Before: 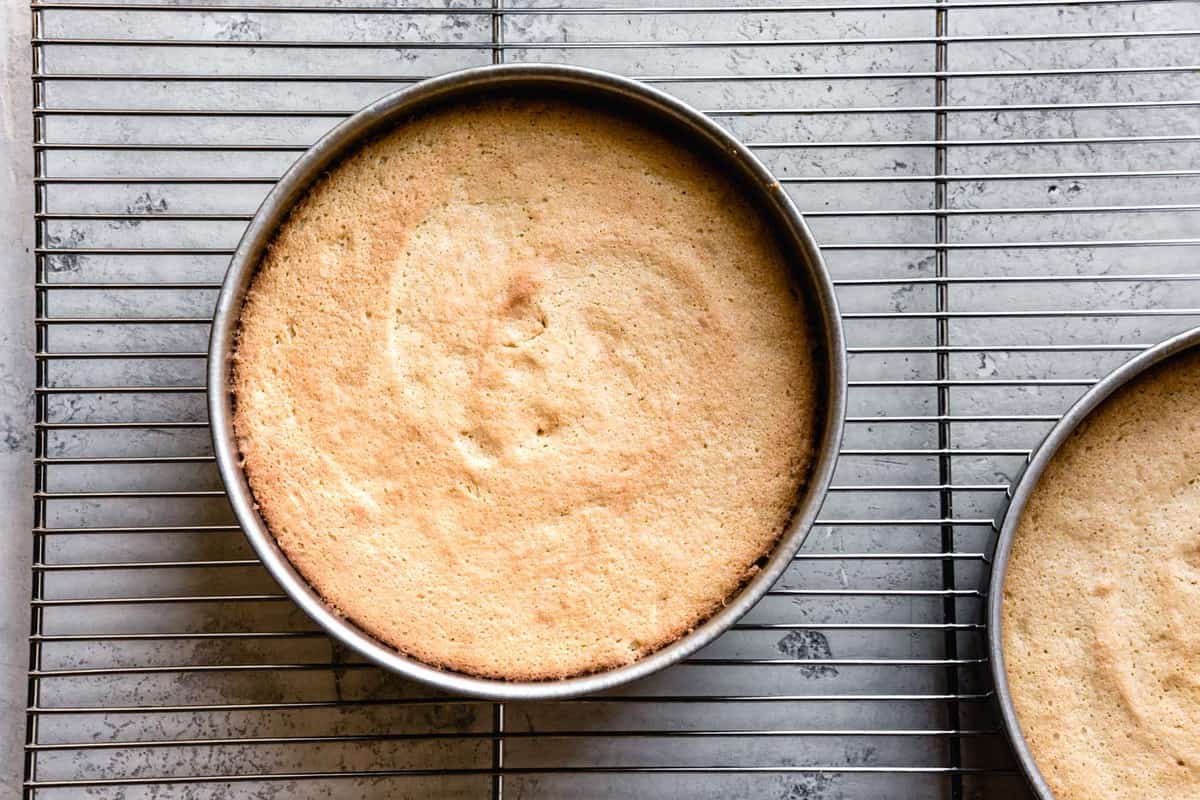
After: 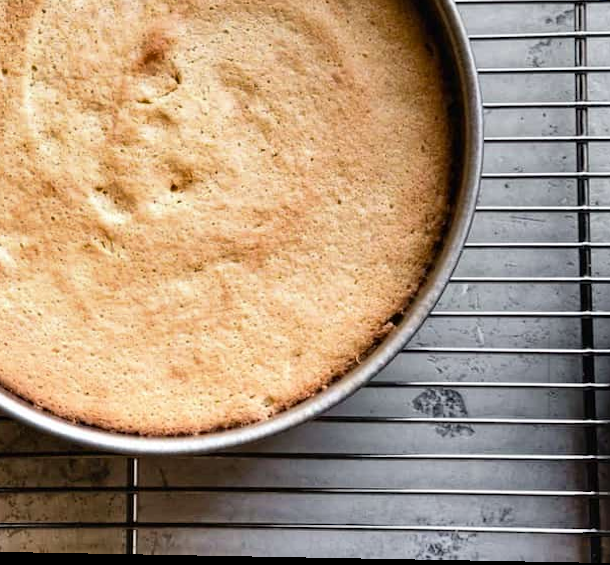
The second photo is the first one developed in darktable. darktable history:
rotate and perspective: lens shift (horizontal) -0.055, automatic cropping off
crop and rotate: left 29.237%, top 31.152%, right 19.807%
shadows and highlights: low approximation 0.01, soften with gaussian
